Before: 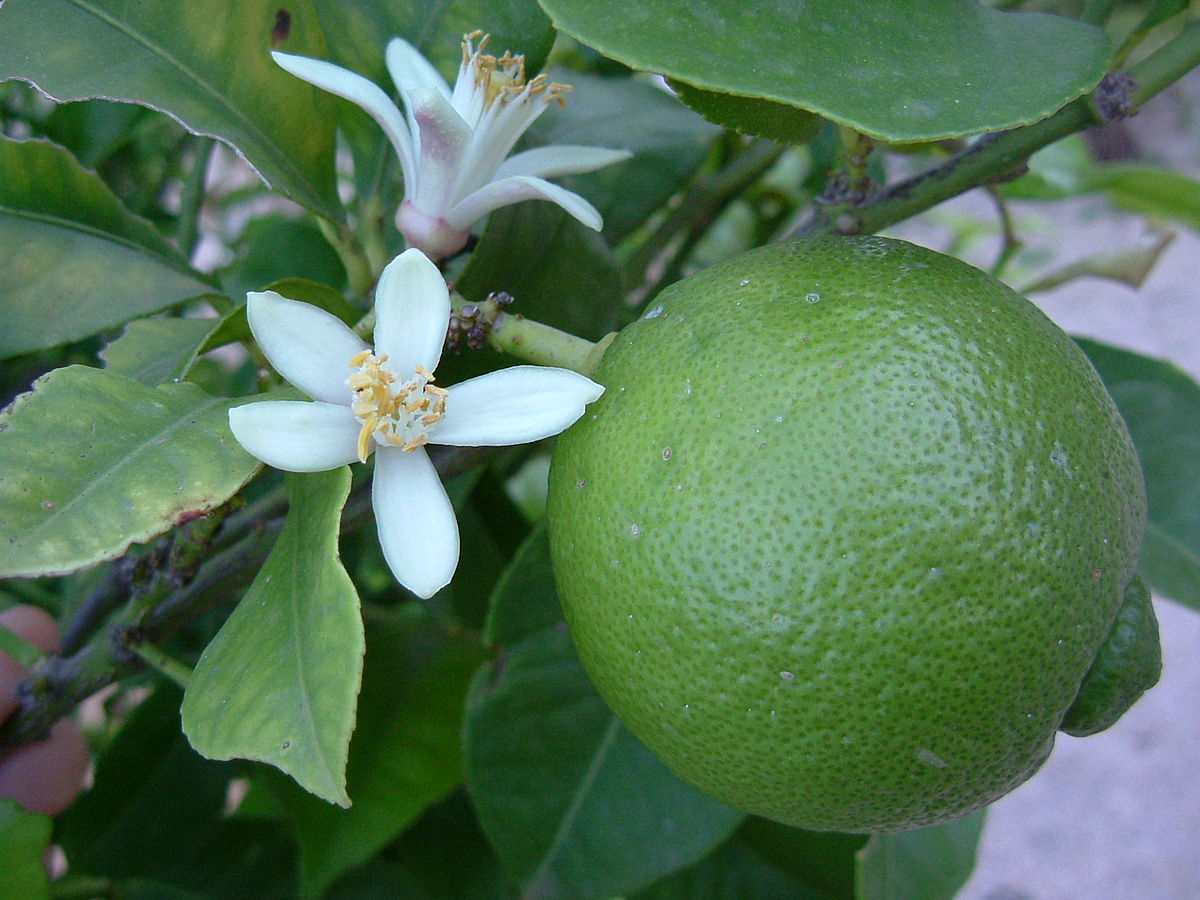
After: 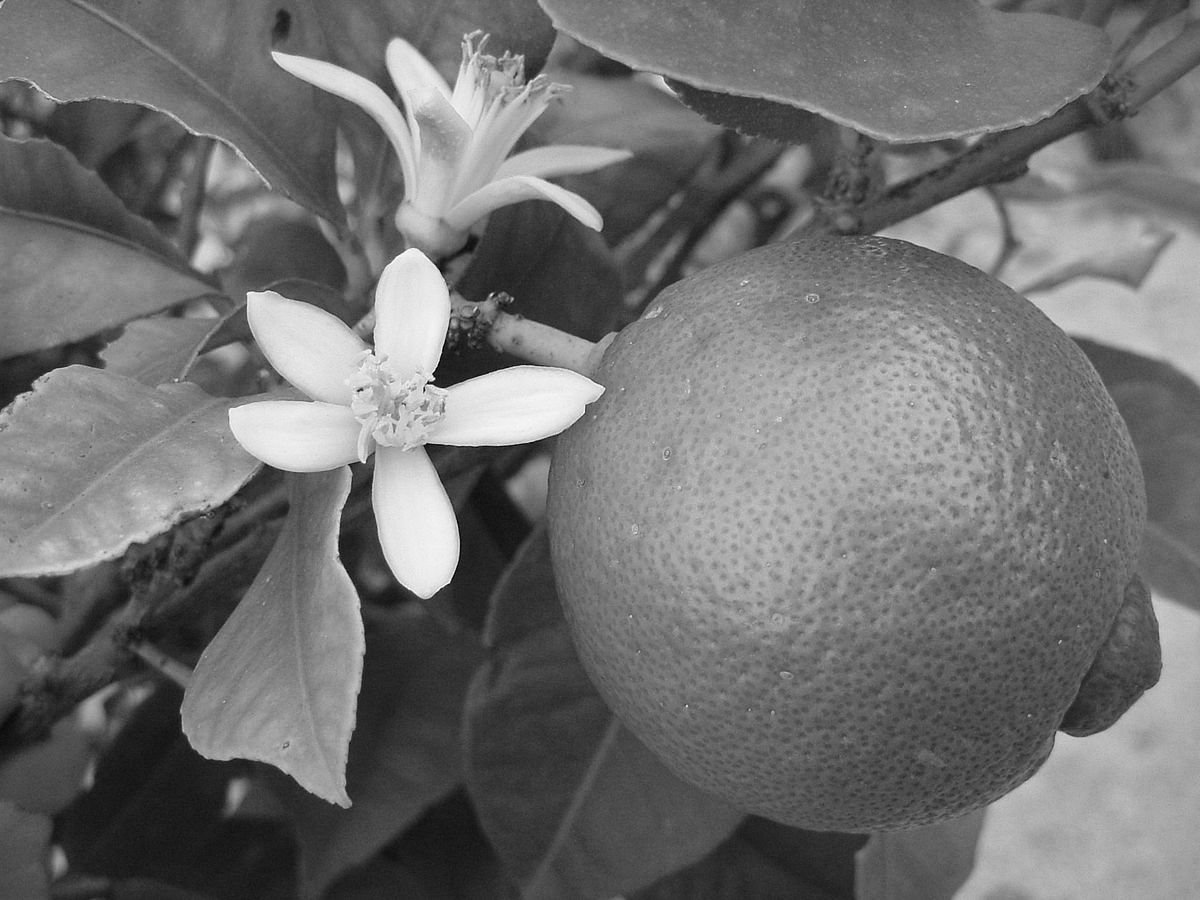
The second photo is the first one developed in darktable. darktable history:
white balance: red 1, blue 1
monochrome: a -11.7, b 1.62, size 0.5, highlights 0.38
tone curve: curves: ch0 [(0.016, 0.023) (0.248, 0.252) (0.732, 0.797) (1, 1)], color space Lab, linked channels, preserve colors none
